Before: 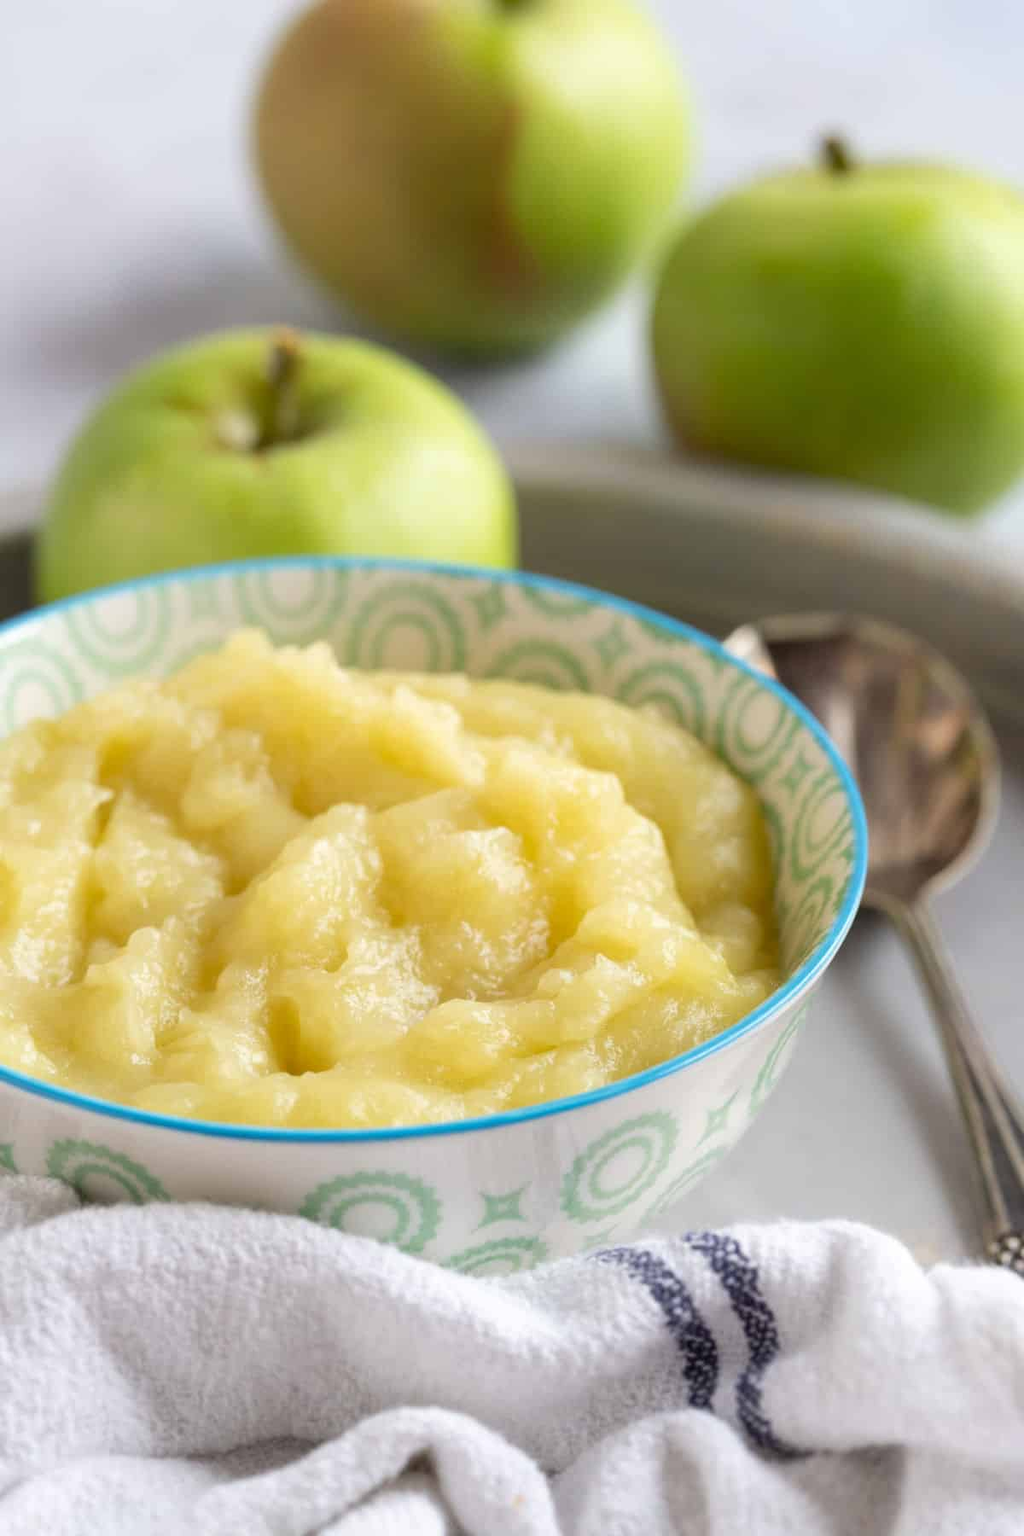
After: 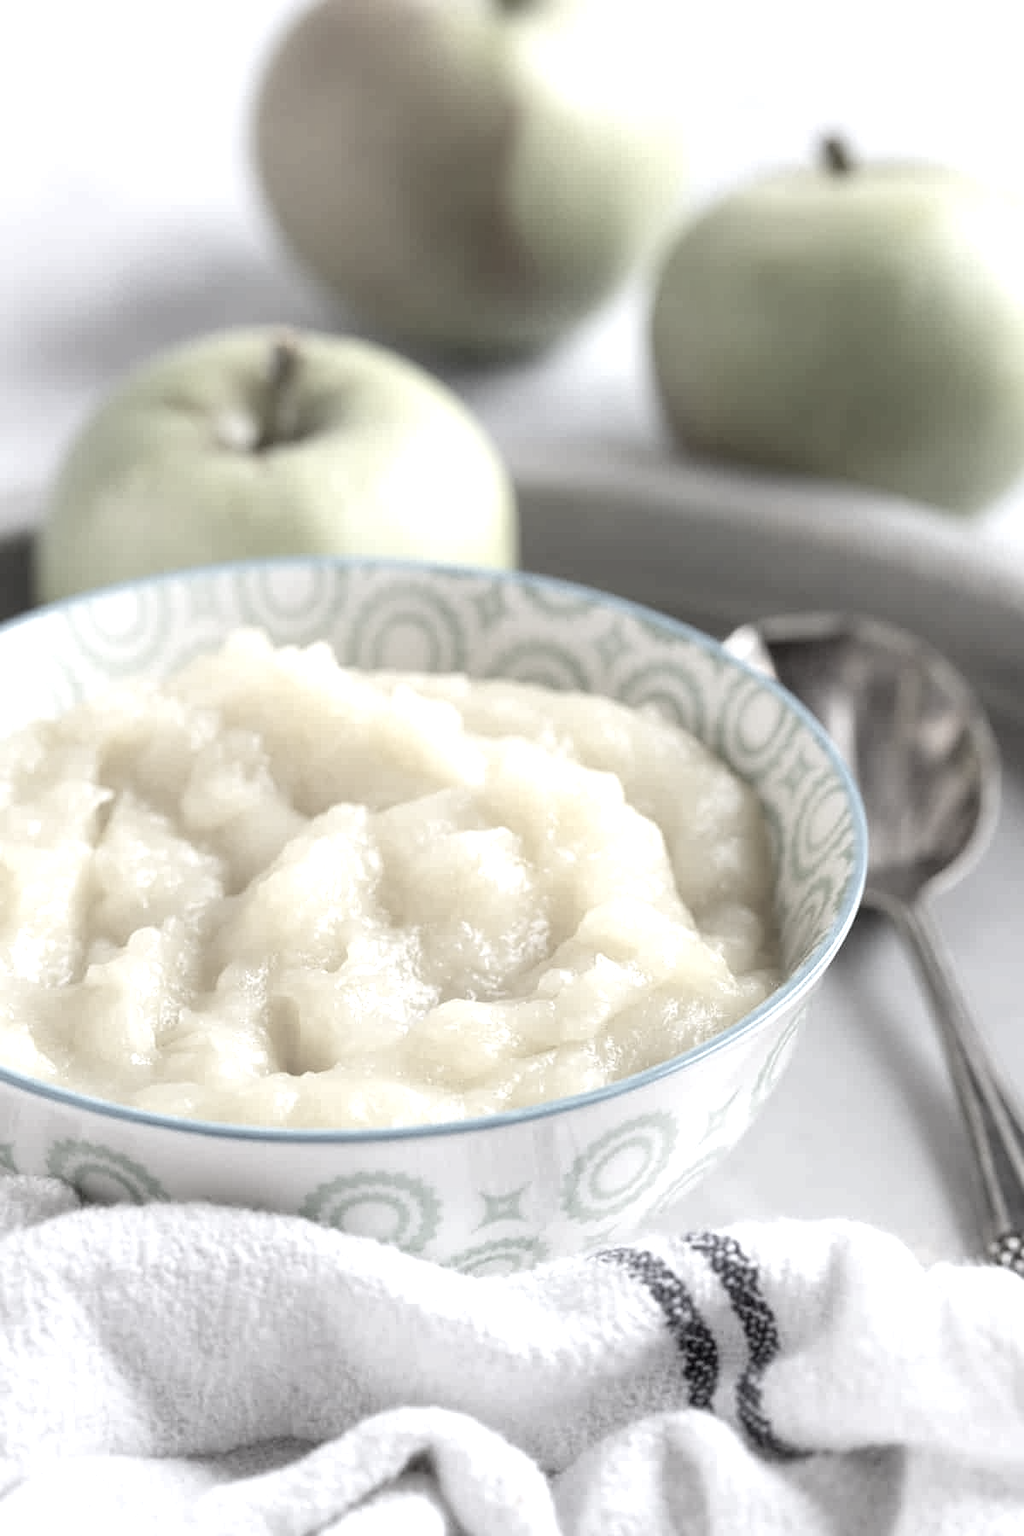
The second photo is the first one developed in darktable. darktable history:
exposure: black level correction 0.001, exposure 0.5 EV, compensate exposure bias true, compensate highlight preservation false
sharpen: amount 0.2
color correction: saturation 0.2
white balance: red 0.984, blue 1.059
